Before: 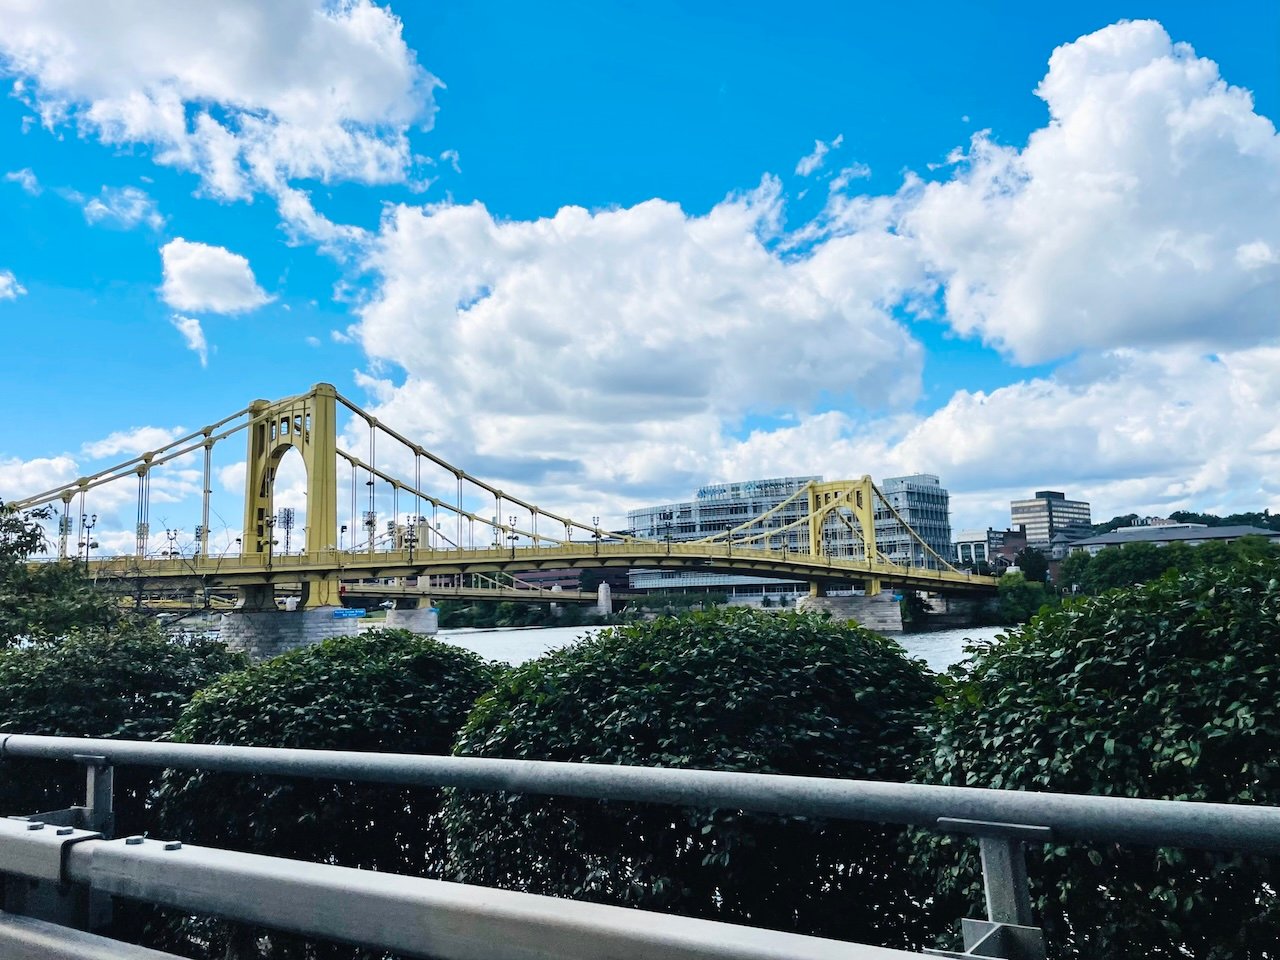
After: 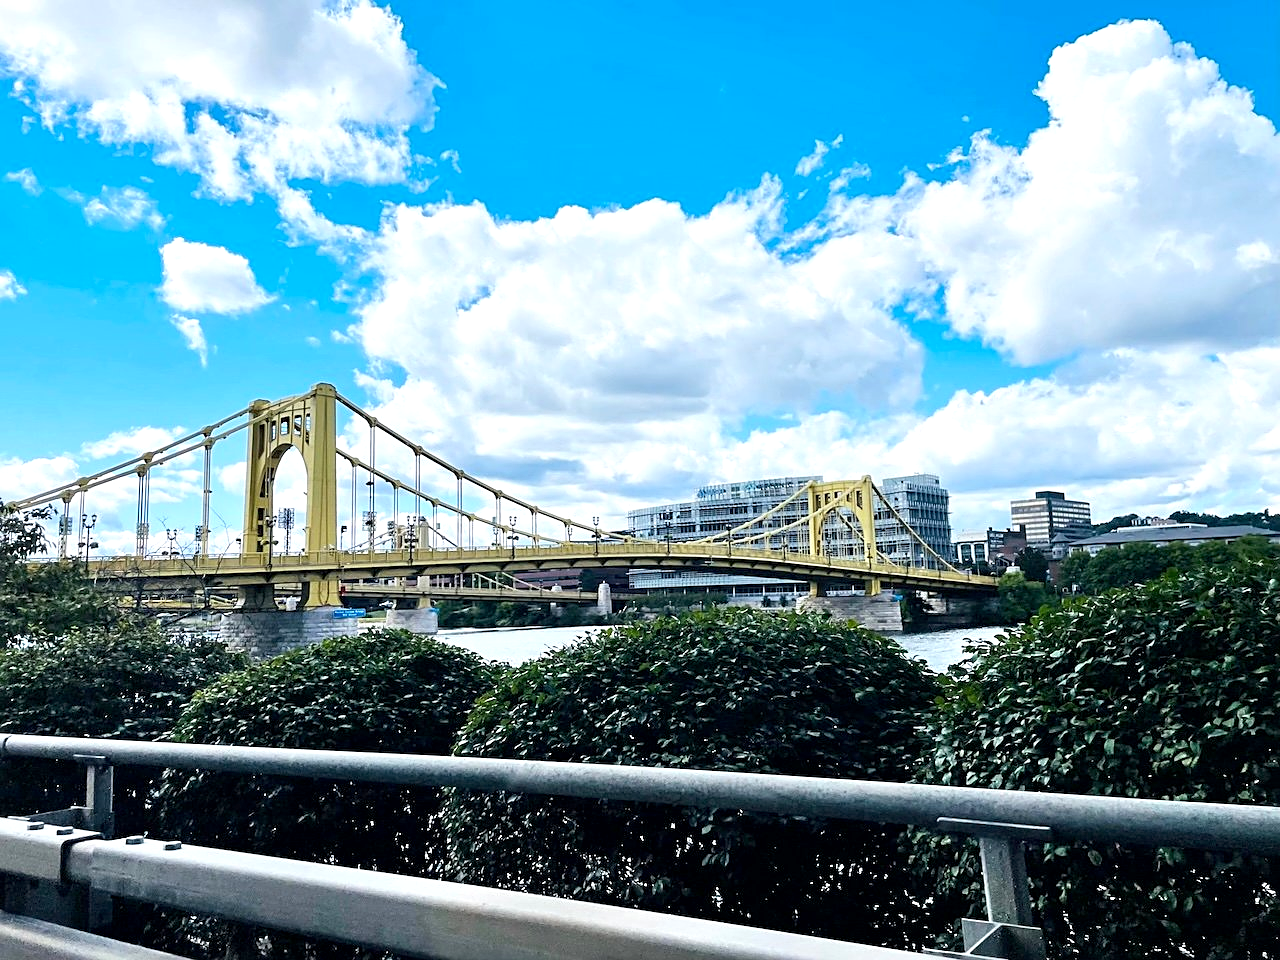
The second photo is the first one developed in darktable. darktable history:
exposure: black level correction 0.003, exposure 0.383 EV, compensate highlight preservation false
sharpen: on, module defaults
